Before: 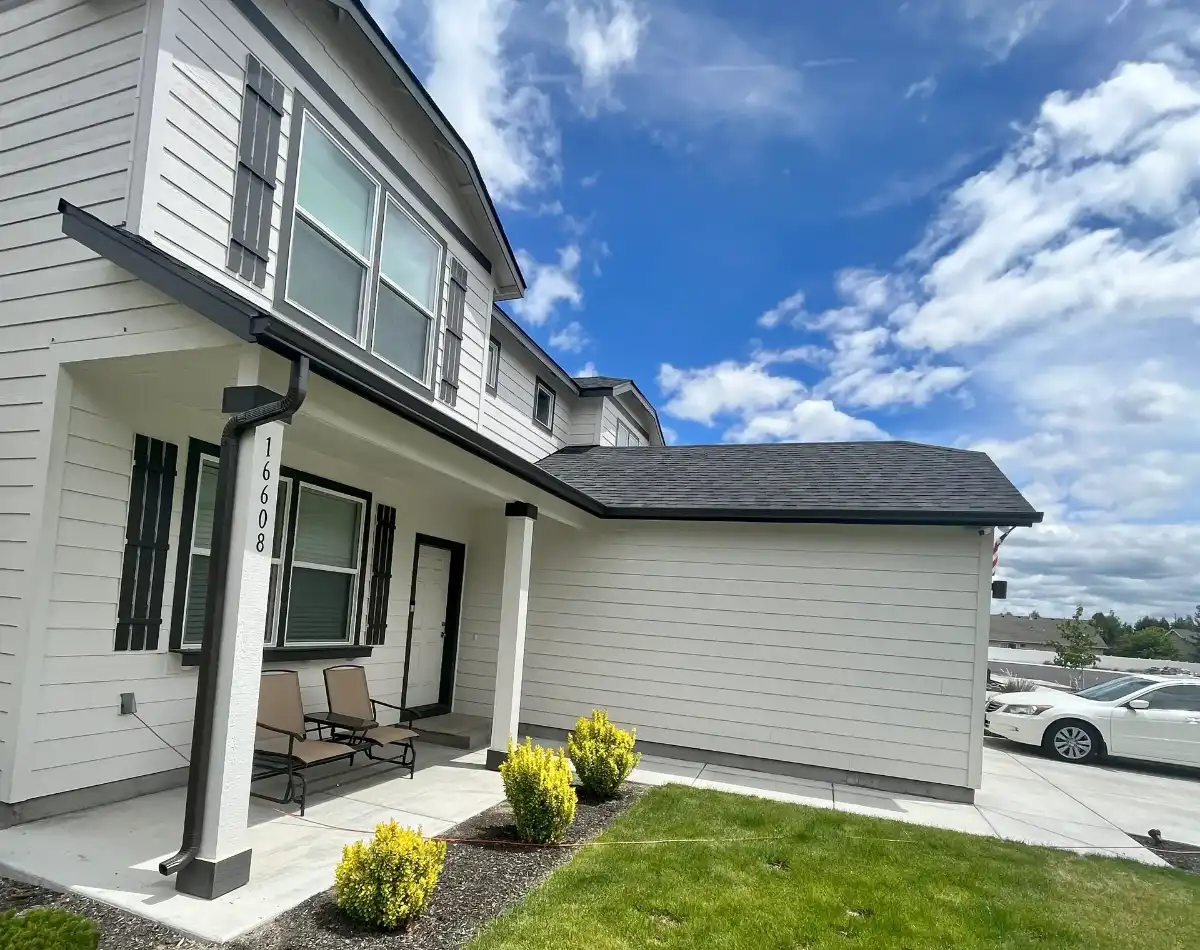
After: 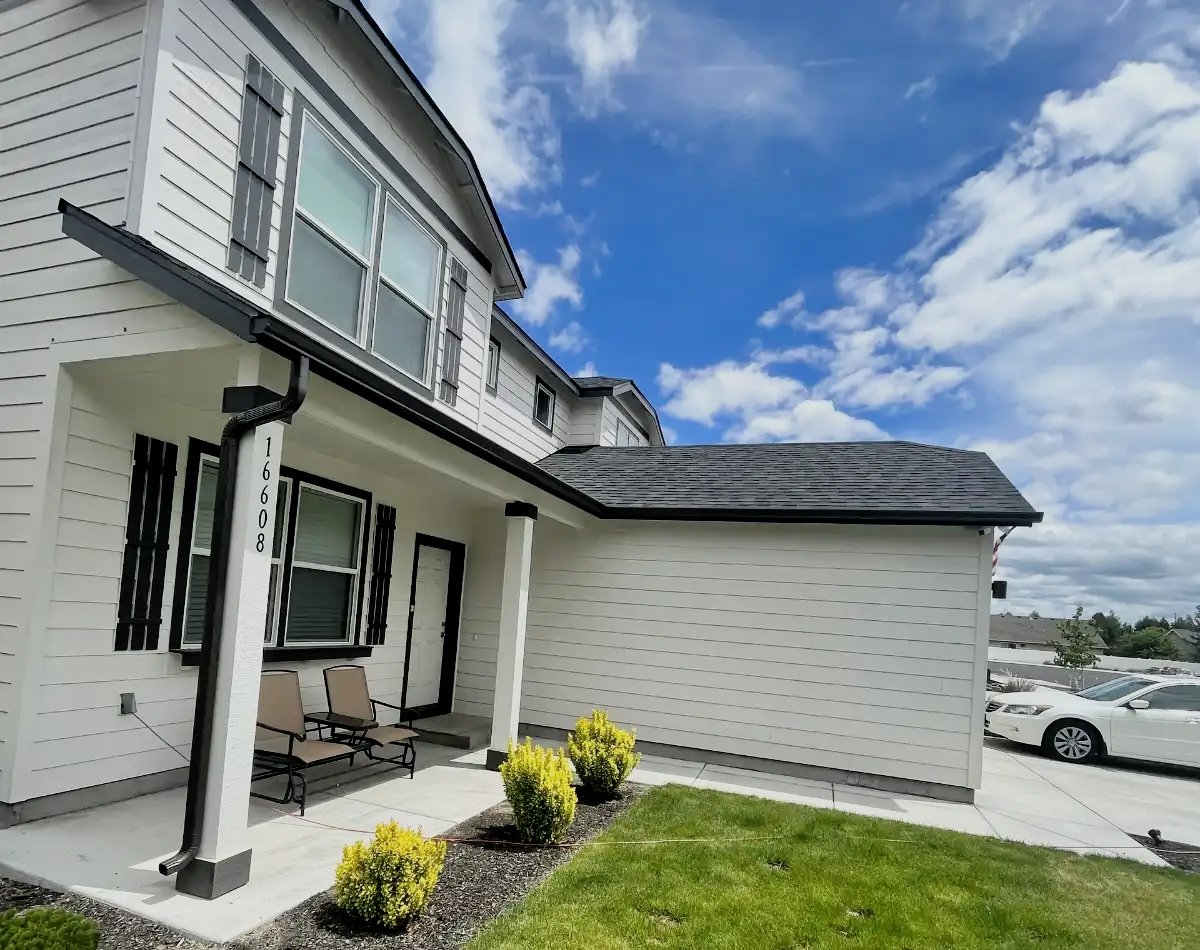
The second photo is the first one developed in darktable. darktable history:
filmic rgb: black relative exposure -7.77 EV, white relative exposure 4.36 EV, threshold 5.94 EV, hardness 3.76, latitude 49.44%, contrast 1.1, enable highlight reconstruction true
